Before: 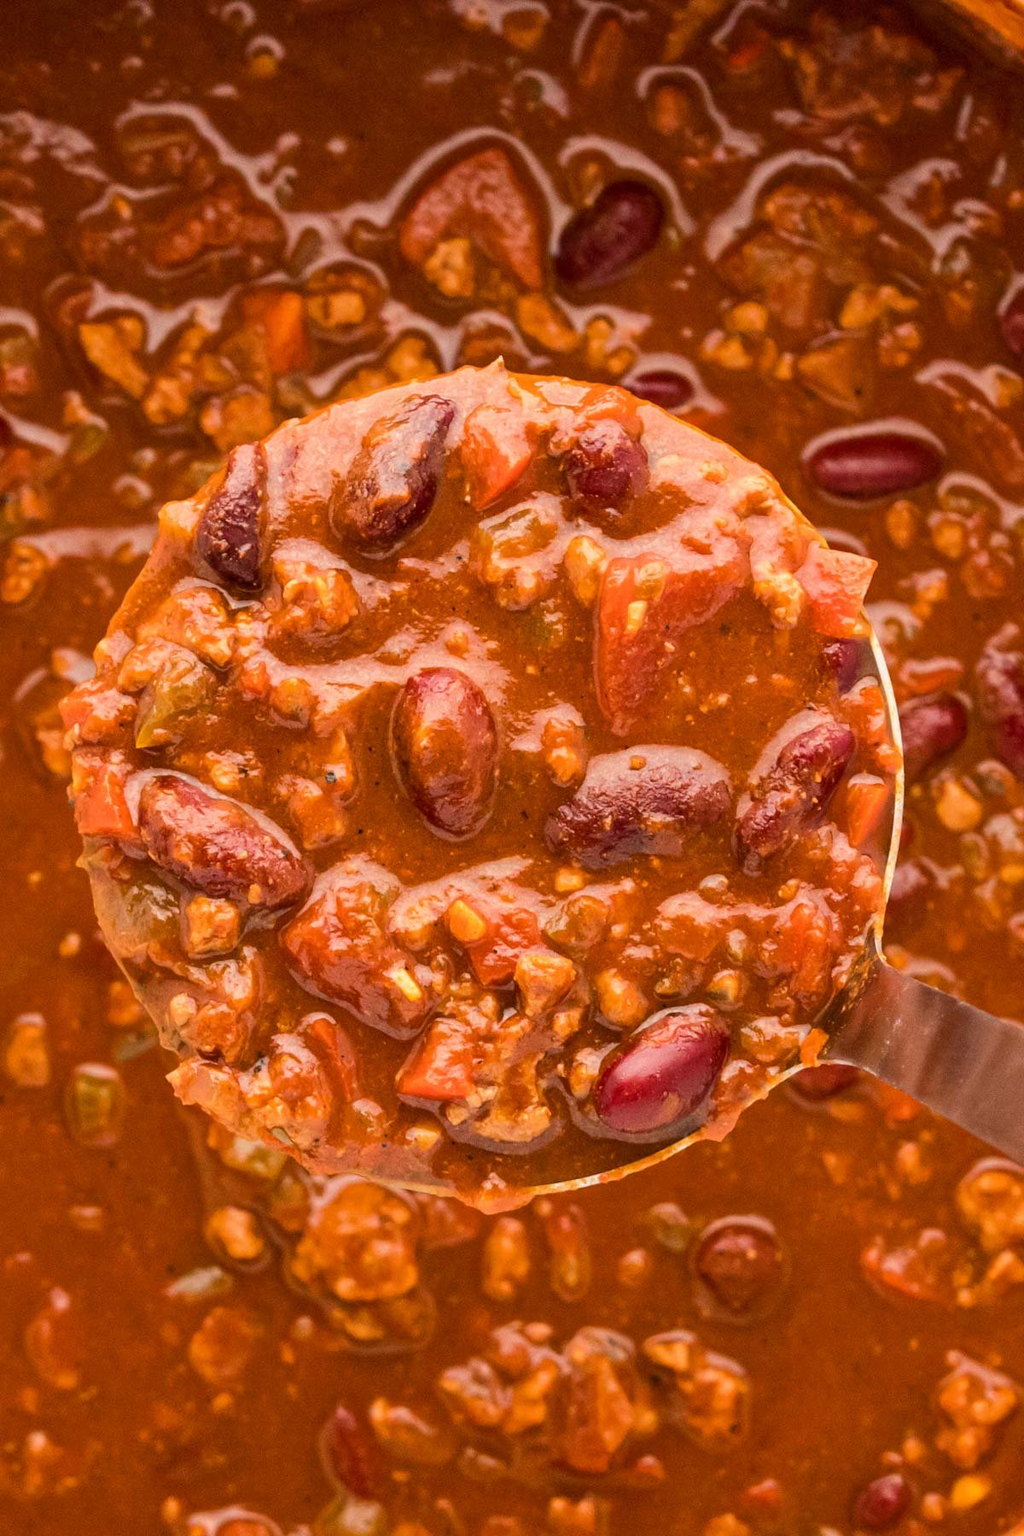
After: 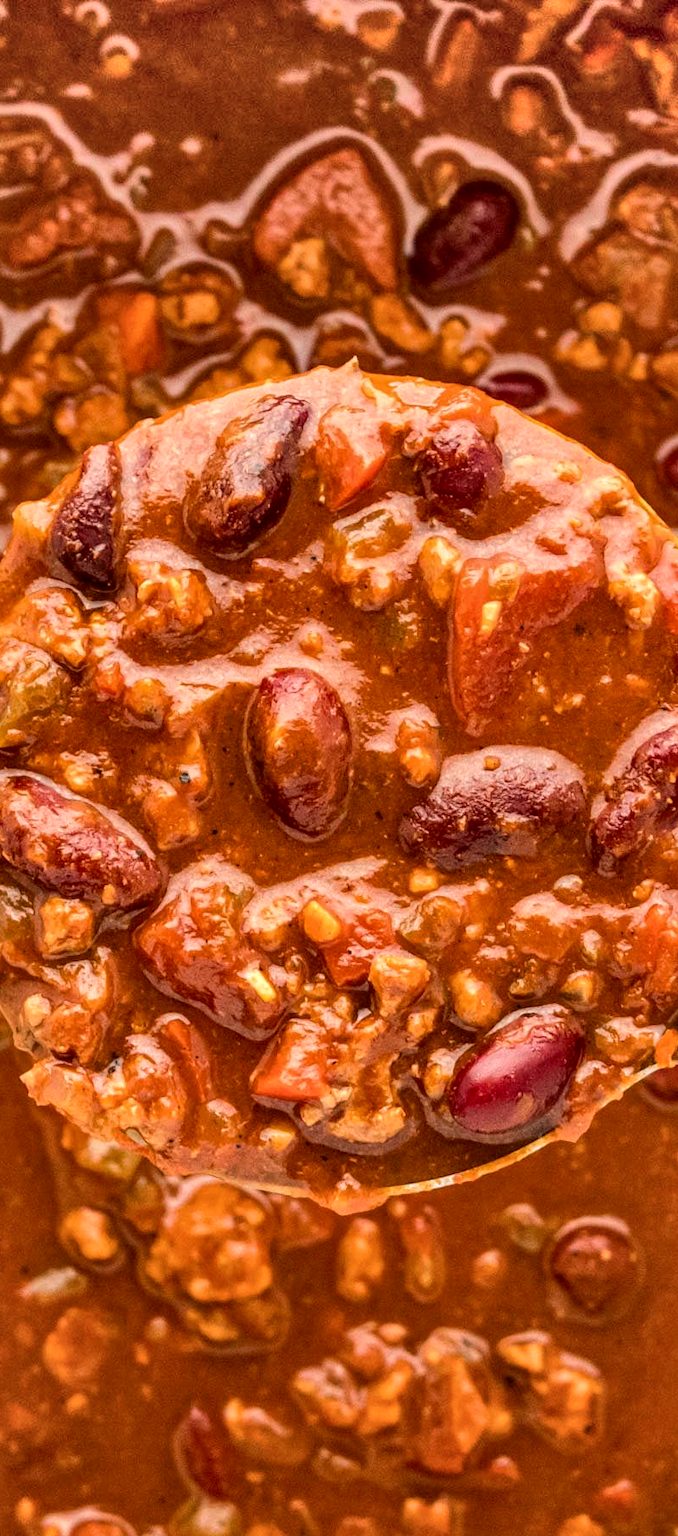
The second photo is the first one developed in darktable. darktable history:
crop and rotate: left 14.306%, right 19.378%
local contrast: highlights 24%, detail 150%
shadows and highlights: radius 122.81, shadows 98.27, white point adjustment -3.17, highlights -99.11, soften with gaussian
